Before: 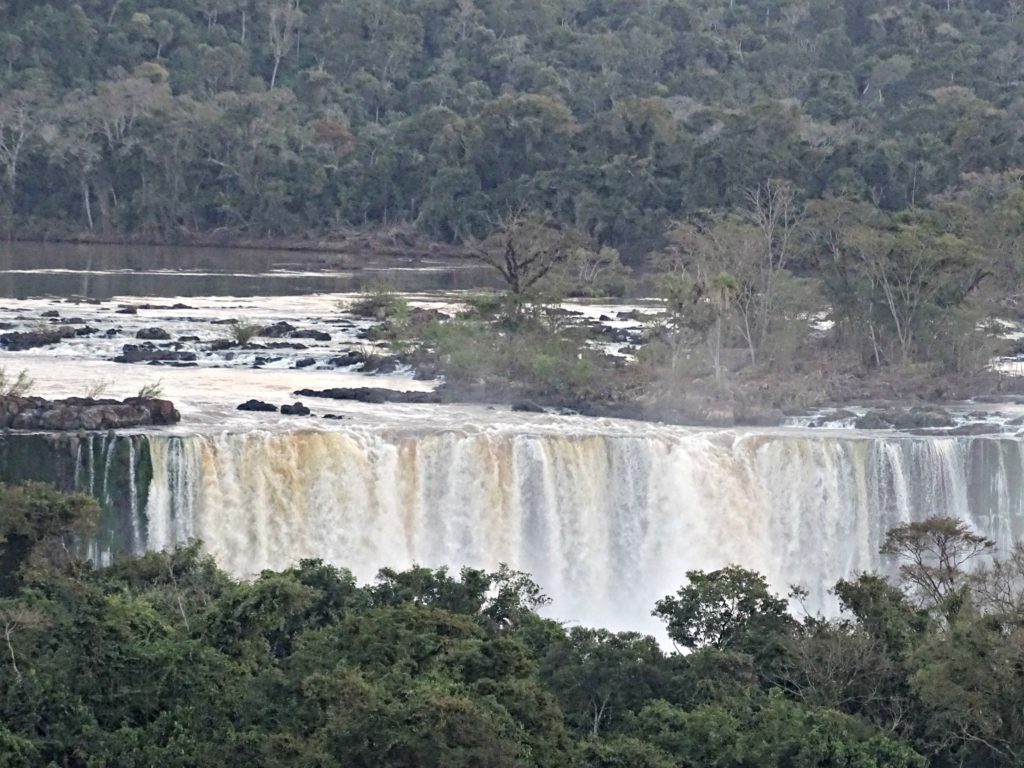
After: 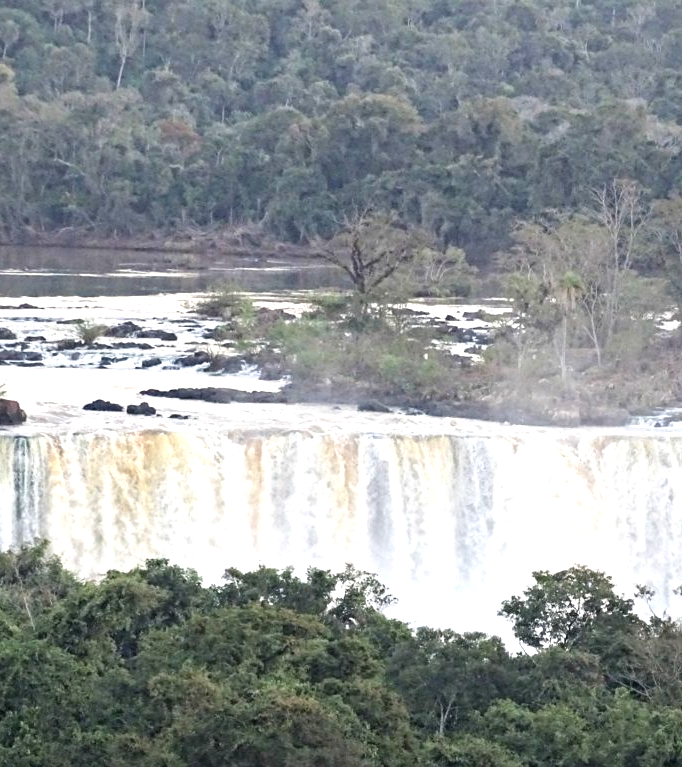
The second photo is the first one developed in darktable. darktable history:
crop and rotate: left 15.055%, right 18.278%
exposure: black level correction 0, exposure 0.7 EV, compensate highlight preservation false
base curve: curves: ch0 [(0, 0) (0.297, 0.298) (1, 1)], preserve colors none
